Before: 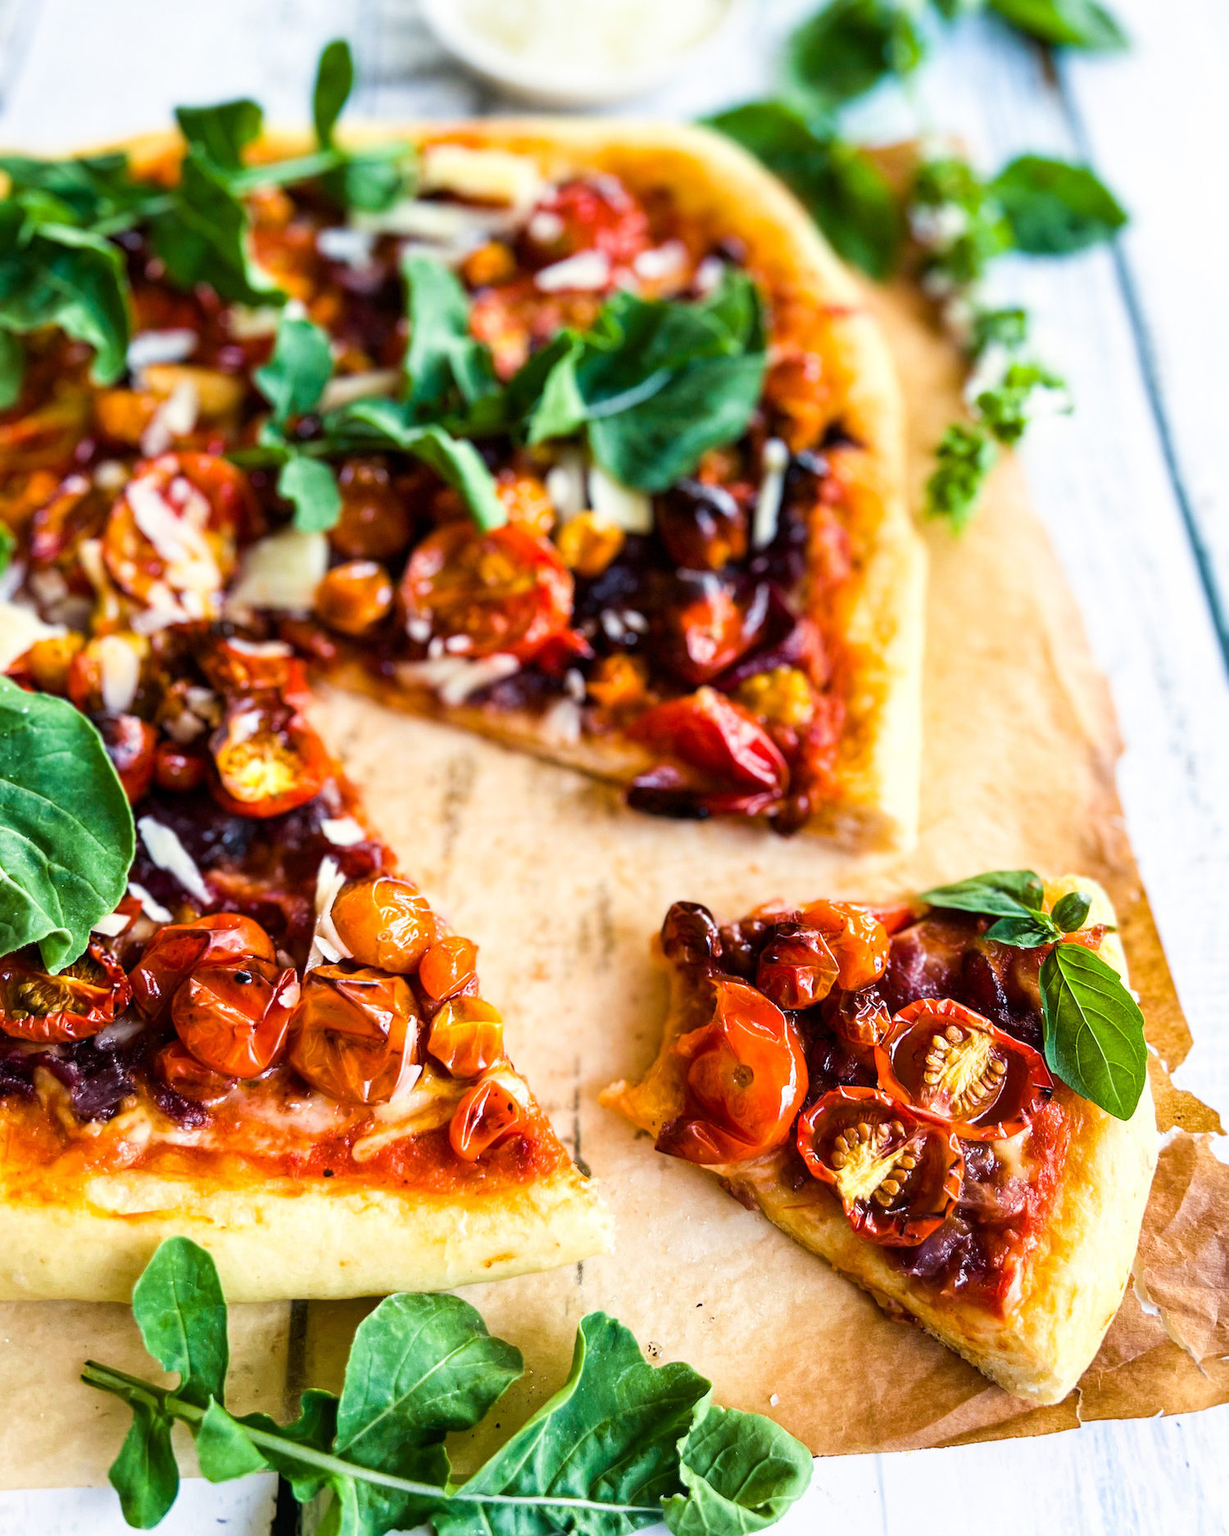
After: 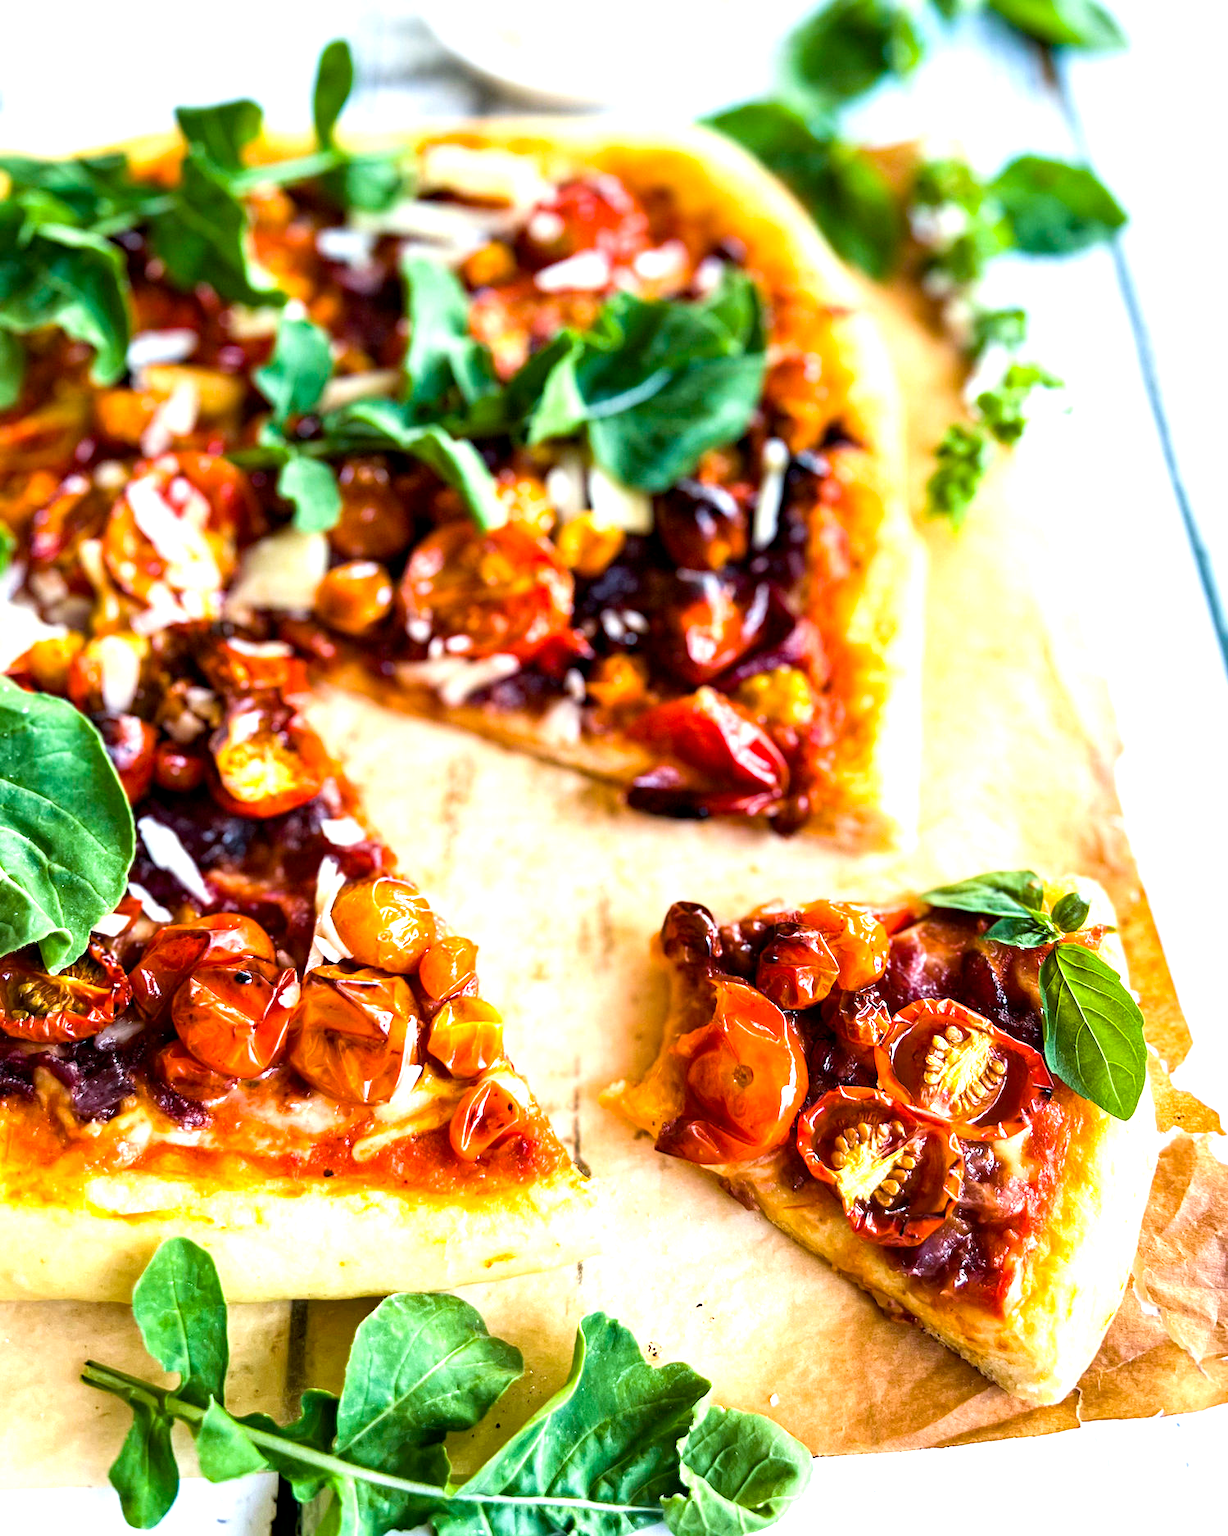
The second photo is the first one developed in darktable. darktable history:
exposure: black level correction 0.001, exposure 0.675 EV, compensate highlight preservation false
haze removal: compatibility mode true, adaptive false
